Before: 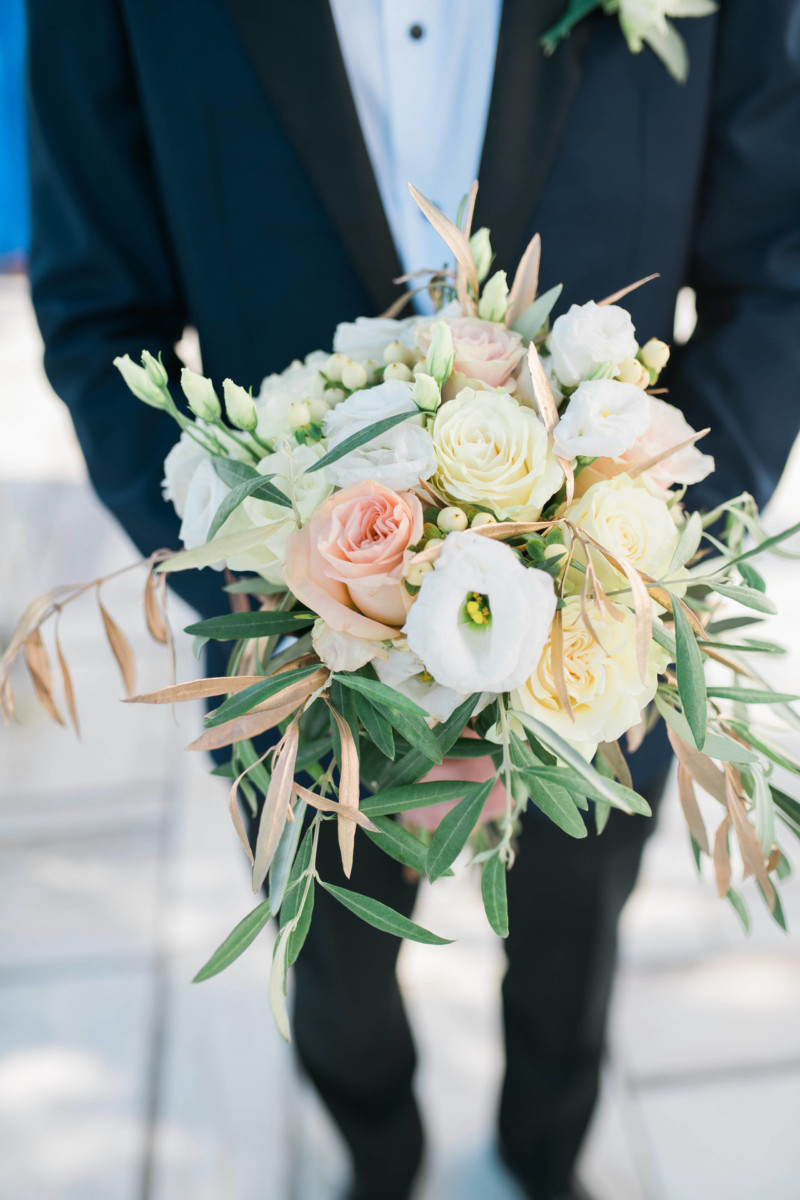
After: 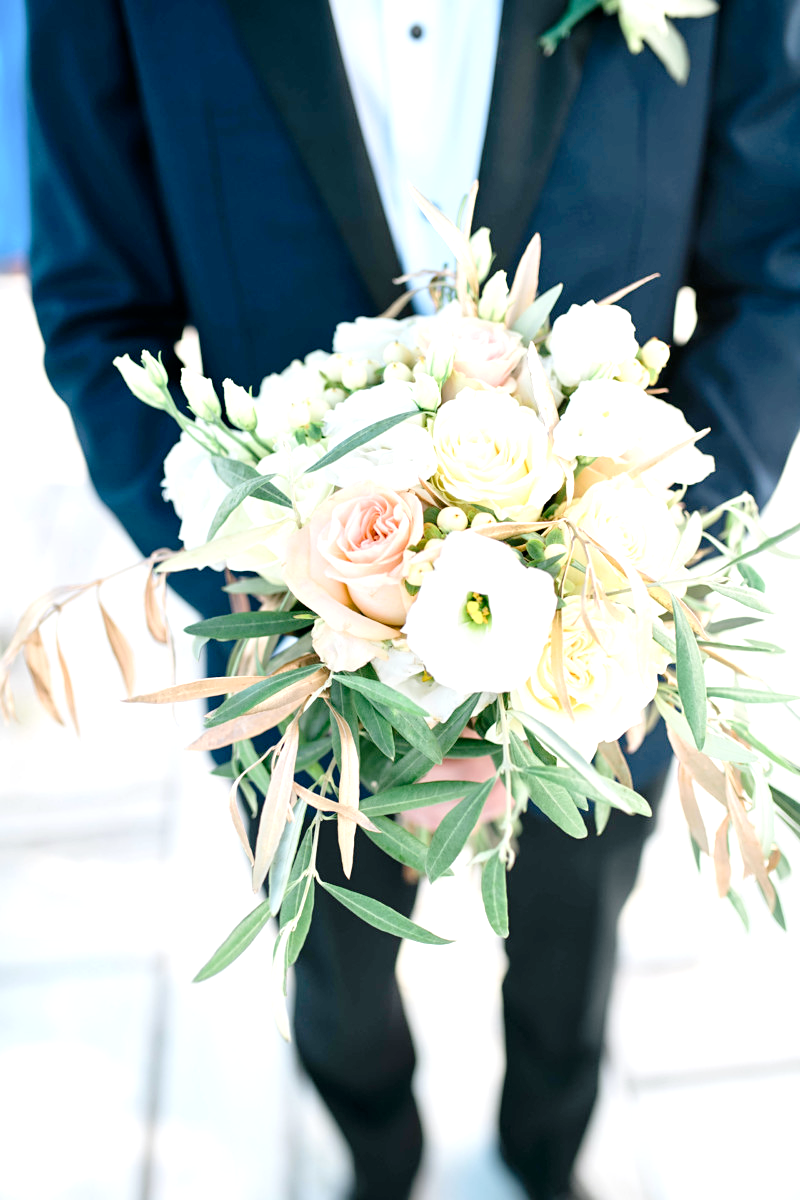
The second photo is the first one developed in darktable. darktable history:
sharpen: amount 0.215
exposure: black level correction 0.002, exposure 1 EV, compensate highlight preservation false
tone curve: curves: ch0 [(0, 0) (0.068, 0.031) (0.175, 0.139) (0.32, 0.345) (0.495, 0.544) (0.748, 0.762) (0.993, 0.954)]; ch1 [(0, 0) (0.294, 0.184) (0.34, 0.303) (0.371, 0.344) (0.441, 0.408) (0.477, 0.474) (0.499, 0.5) (0.529, 0.523) (0.677, 0.762) (1, 1)]; ch2 [(0, 0) (0.431, 0.419) (0.495, 0.502) (0.524, 0.534) (0.557, 0.56) (0.634, 0.654) (0.728, 0.722) (1, 1)], preserve colors none
